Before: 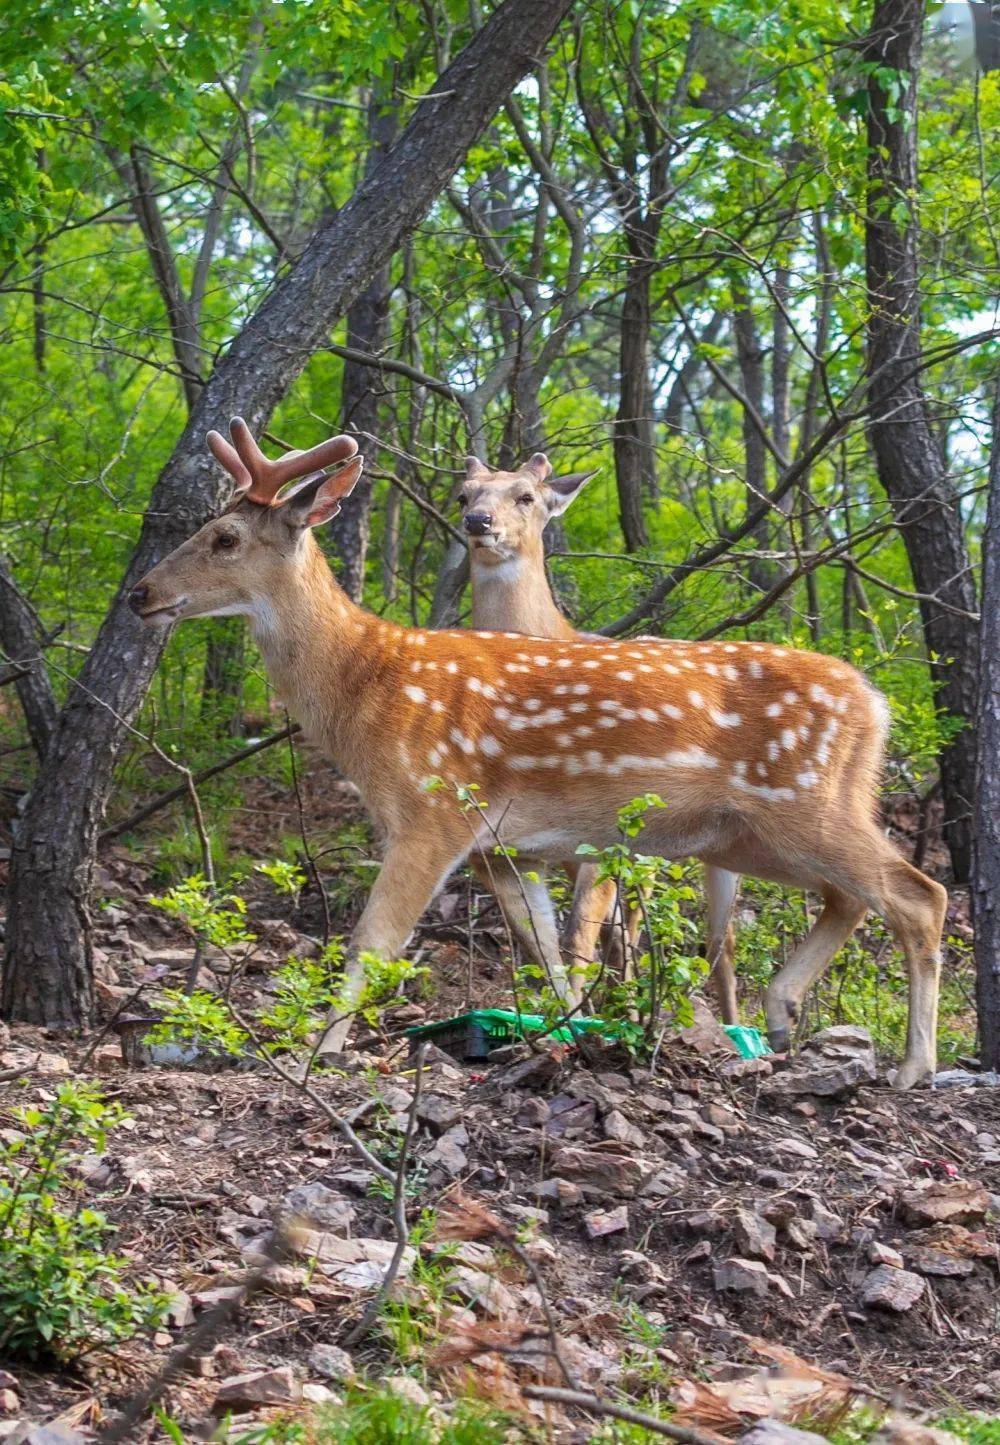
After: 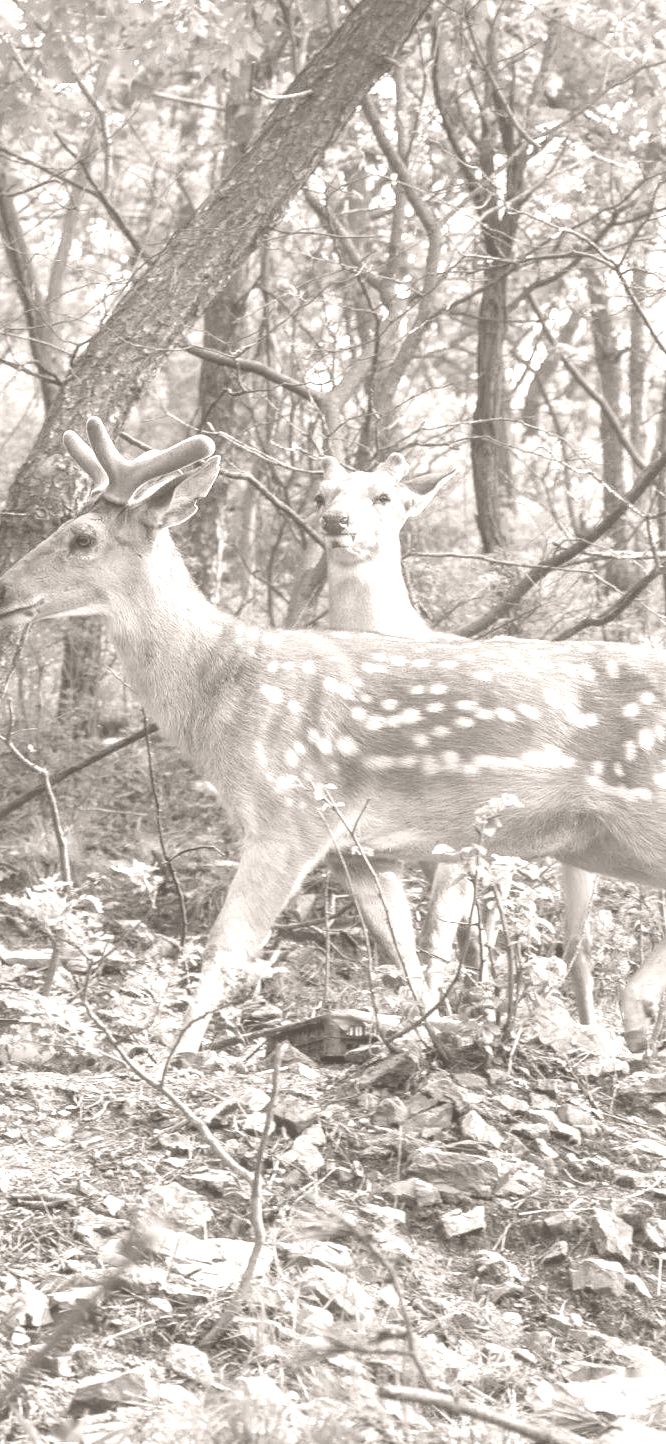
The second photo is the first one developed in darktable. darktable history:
crop and rotate: left 14.385%, right 18.948%
colorize: hue 34.49°, saturation 35.33%, source mix 100%, lightness 55%, version 1
